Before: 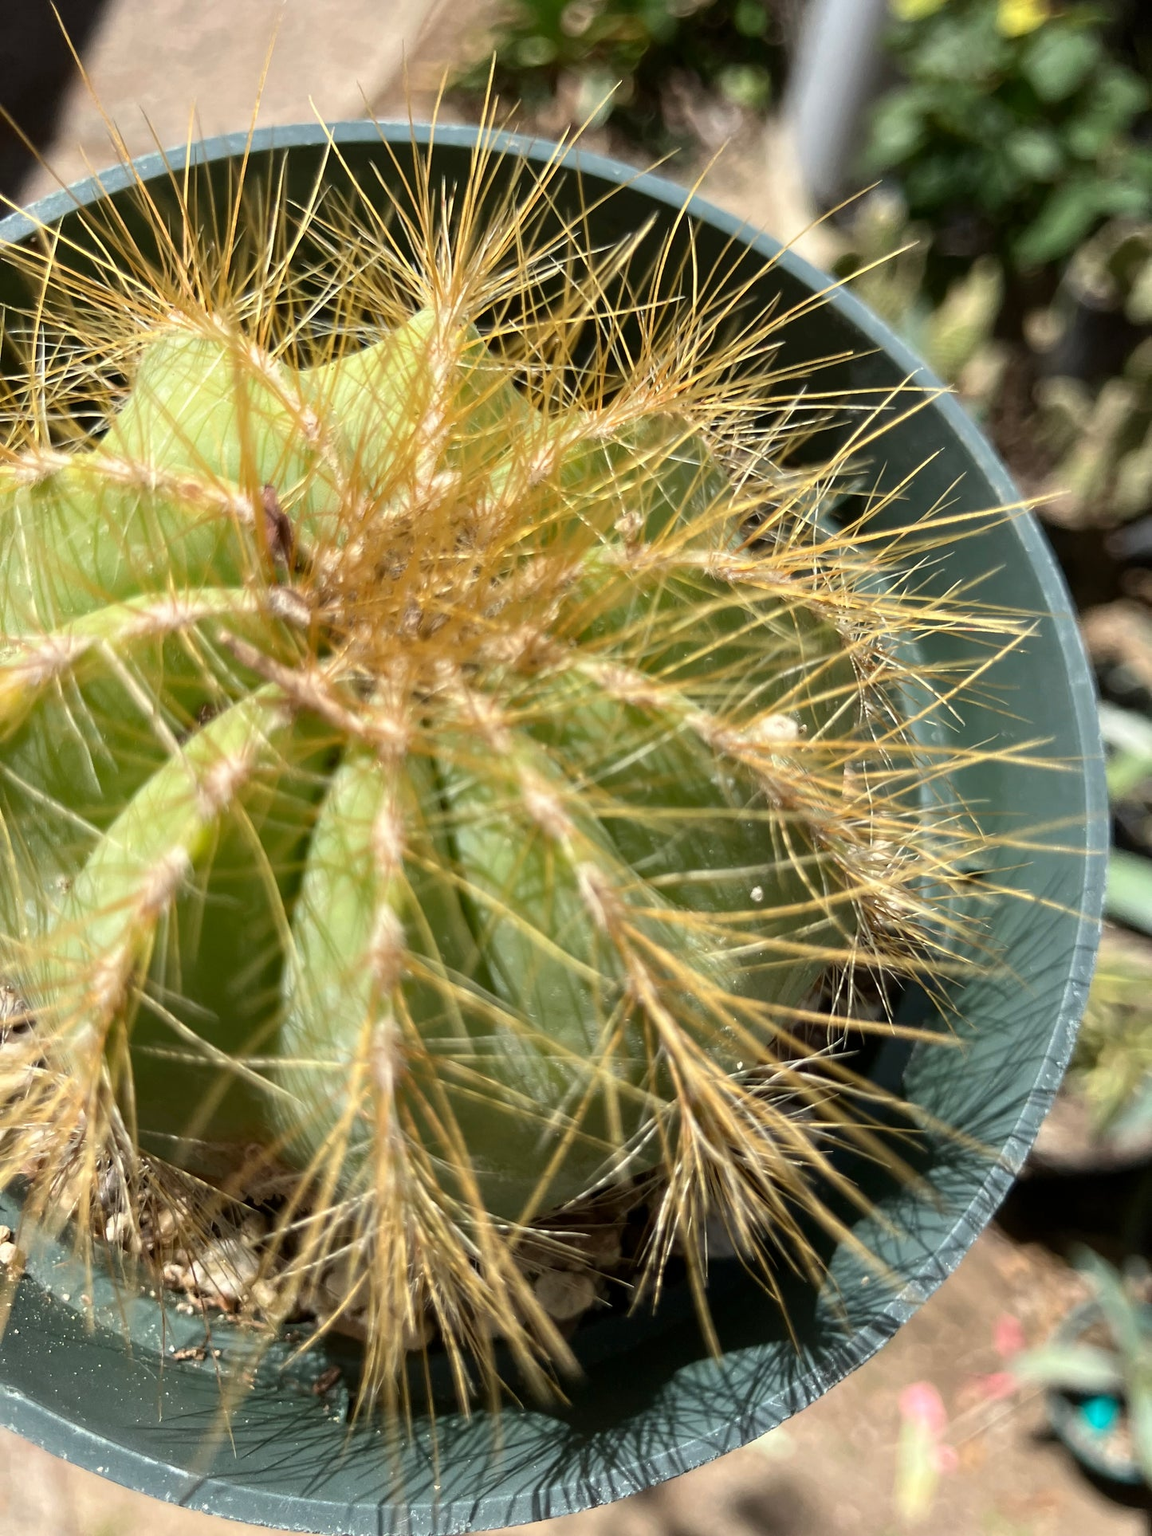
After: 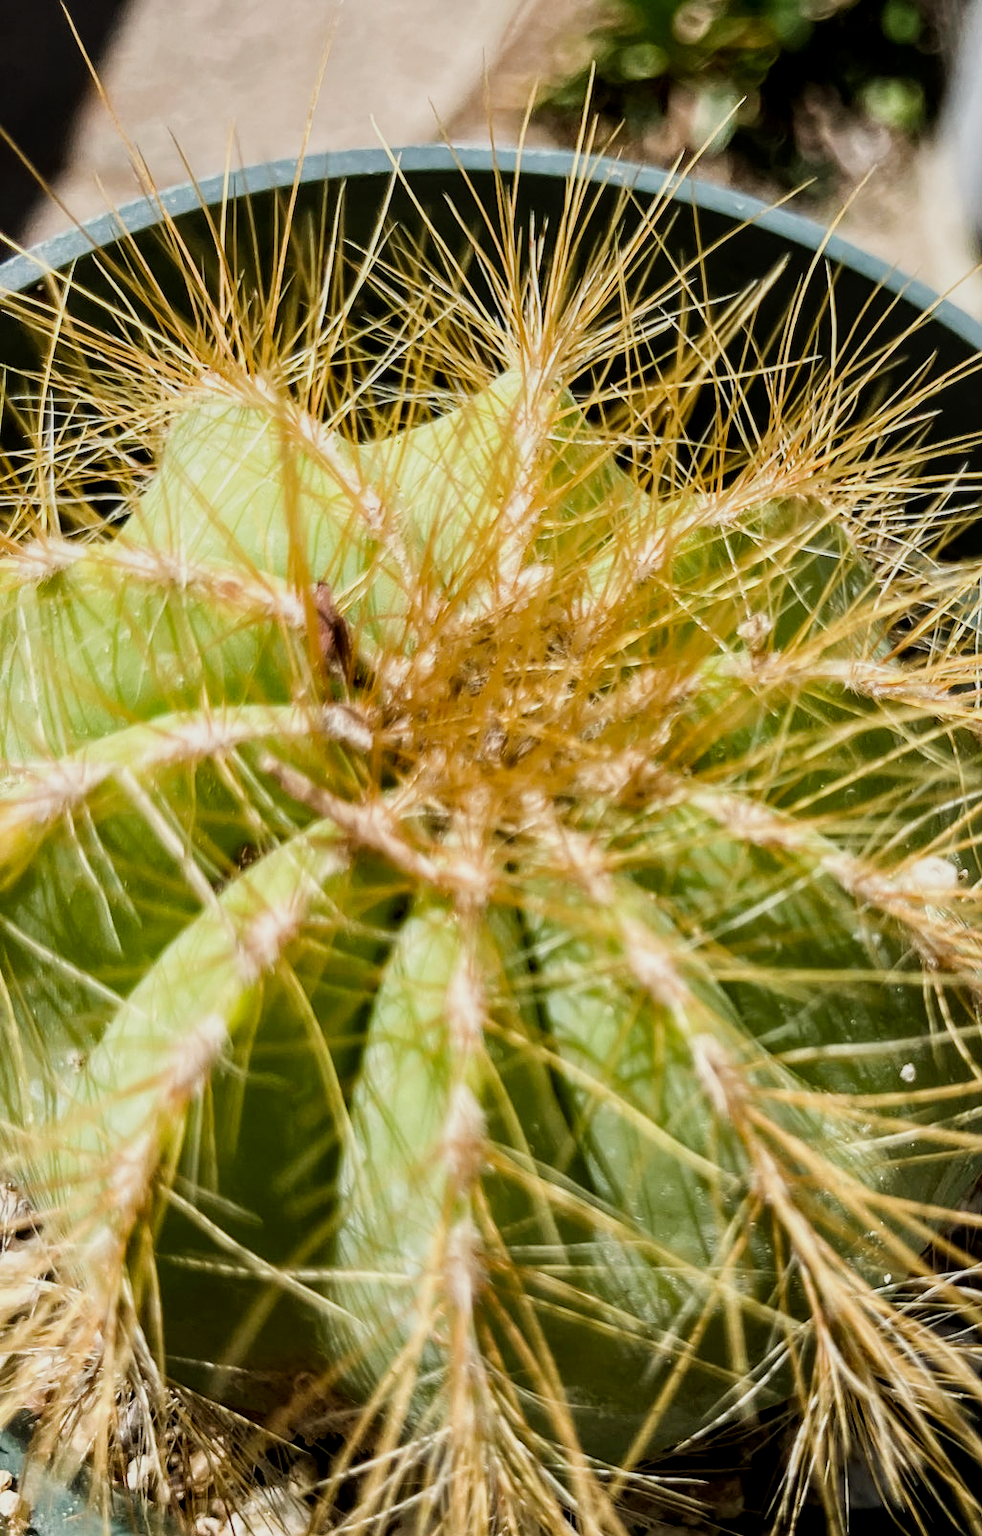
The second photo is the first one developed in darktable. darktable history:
sharpen: amount 0.2
crop: right 28.885%, bottom 16.626%
sigmoid: contrast 1.54, target black 0
local contrast: on, module defaults
